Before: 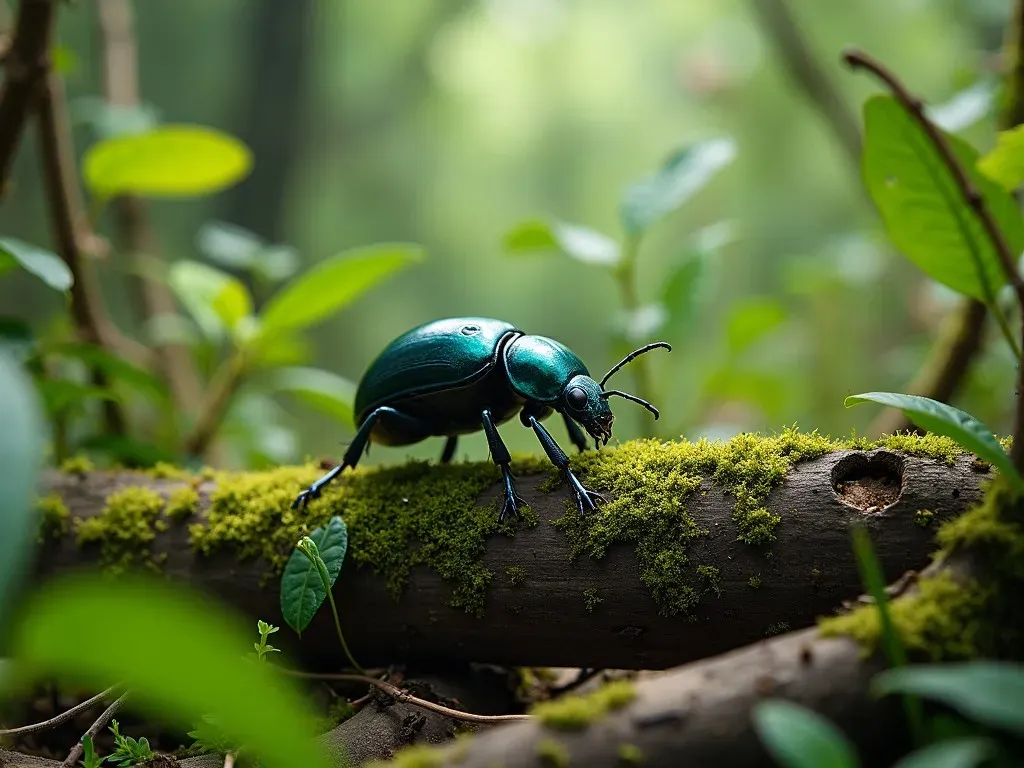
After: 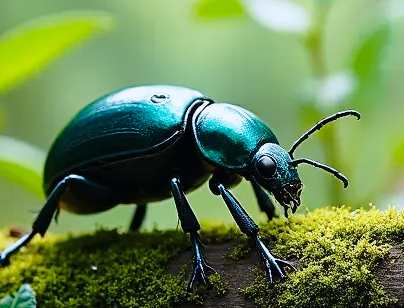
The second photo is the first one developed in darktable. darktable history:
base curve: curves: ch0 [(0, 0) (0.028, 0.03) (0.121, 0.232) (0.46, 0.748) (0.859, 0.968) (1, 1)], preserve colors none
color correction: highlights a* -0.724, highlights b* -8.2
shadows and highlights: shadows -20.02, white point adjustment -2.17, highlights -34.94
crop: left 30.461%, top 30.265%, right 30.005%, bottom 29.584%
